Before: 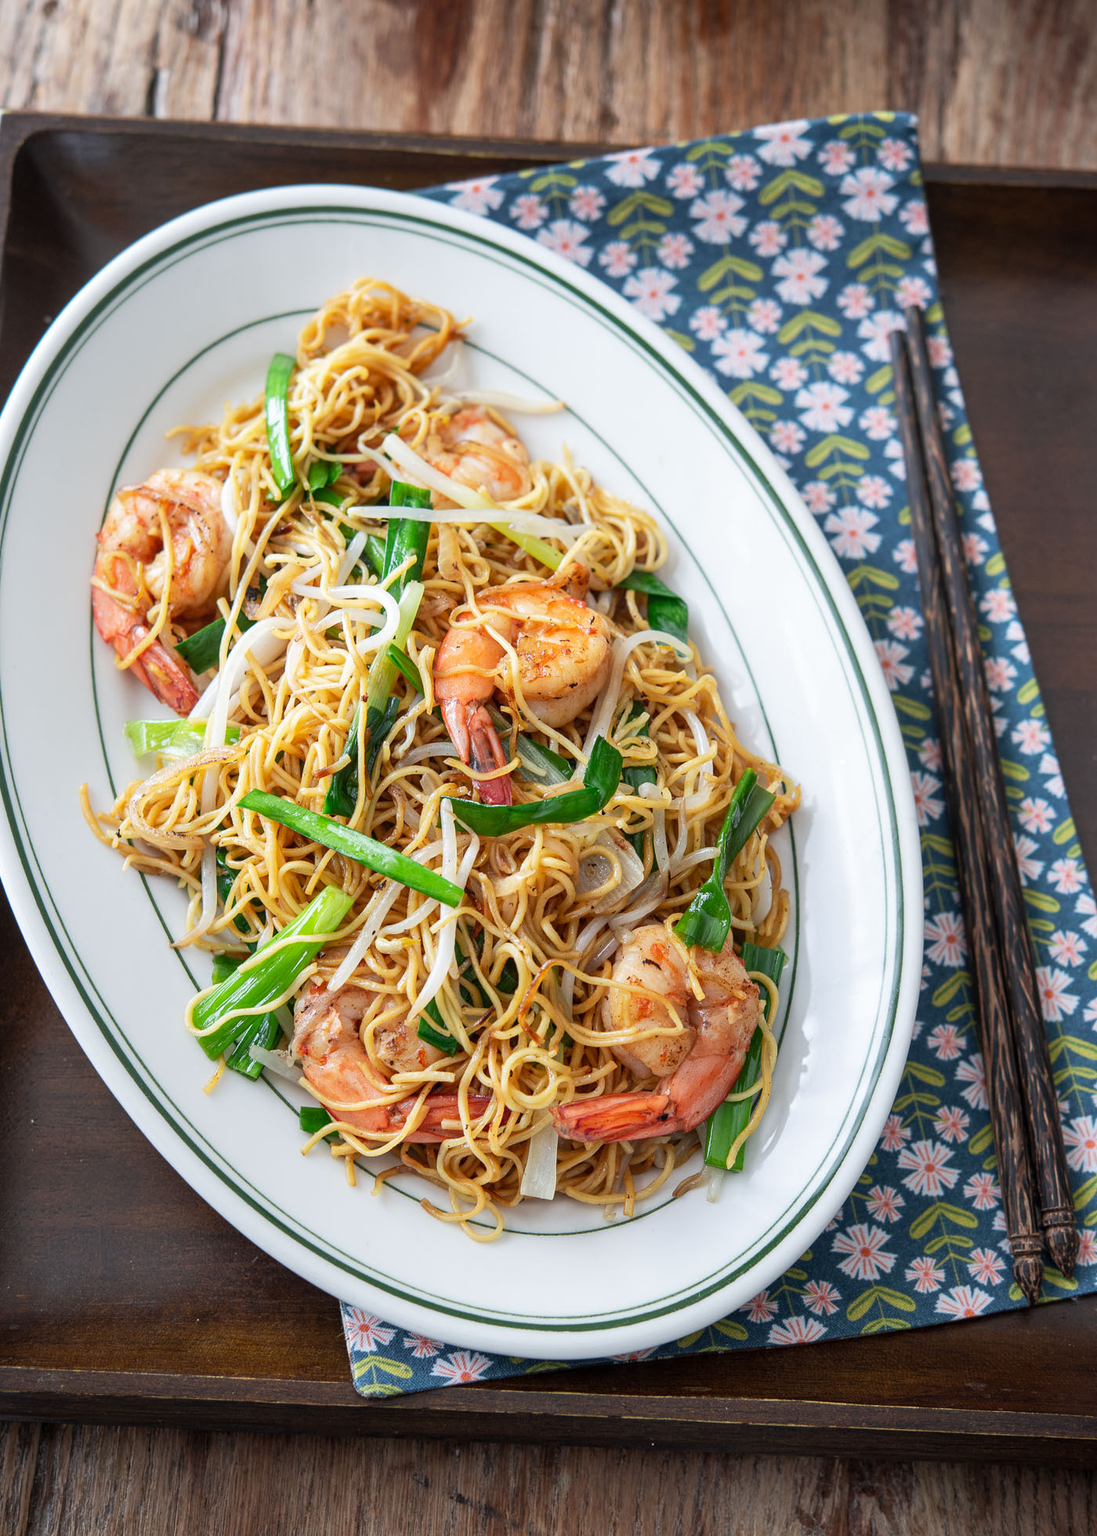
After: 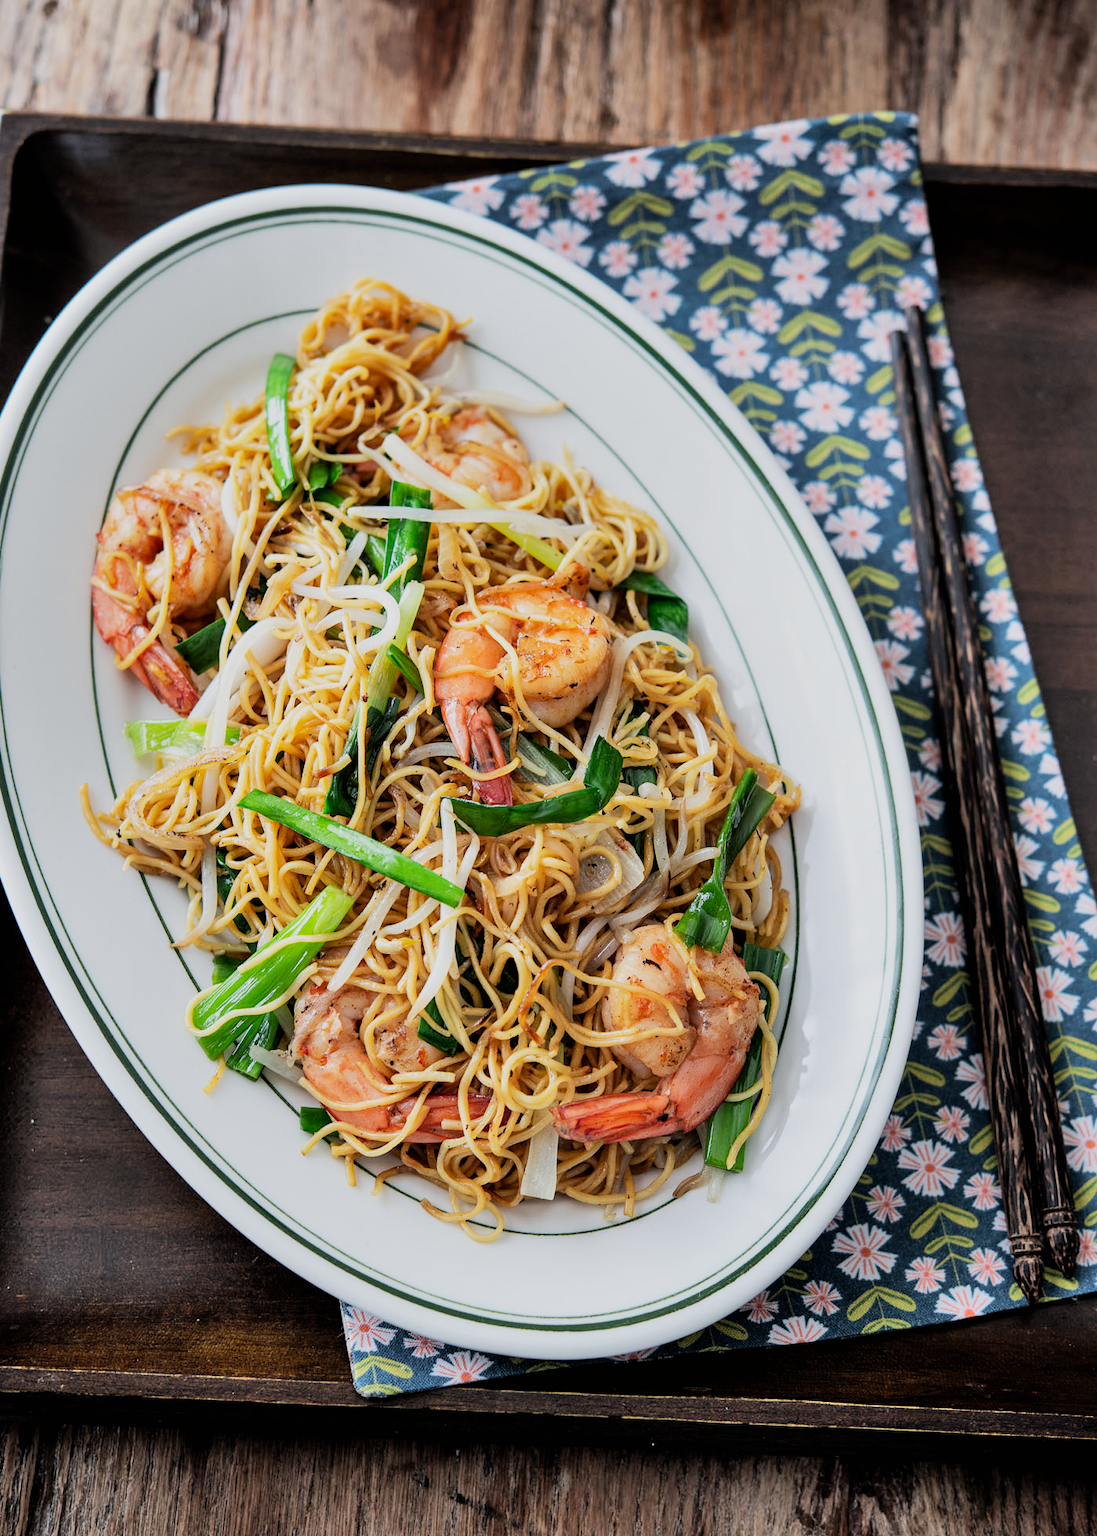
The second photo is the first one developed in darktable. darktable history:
filmic rgb: black relative exposure -5 EV, hardness 2.88, contrast 1.3
shadows and highlights: soften with gaussian
tone equalizer: on, module defaults
